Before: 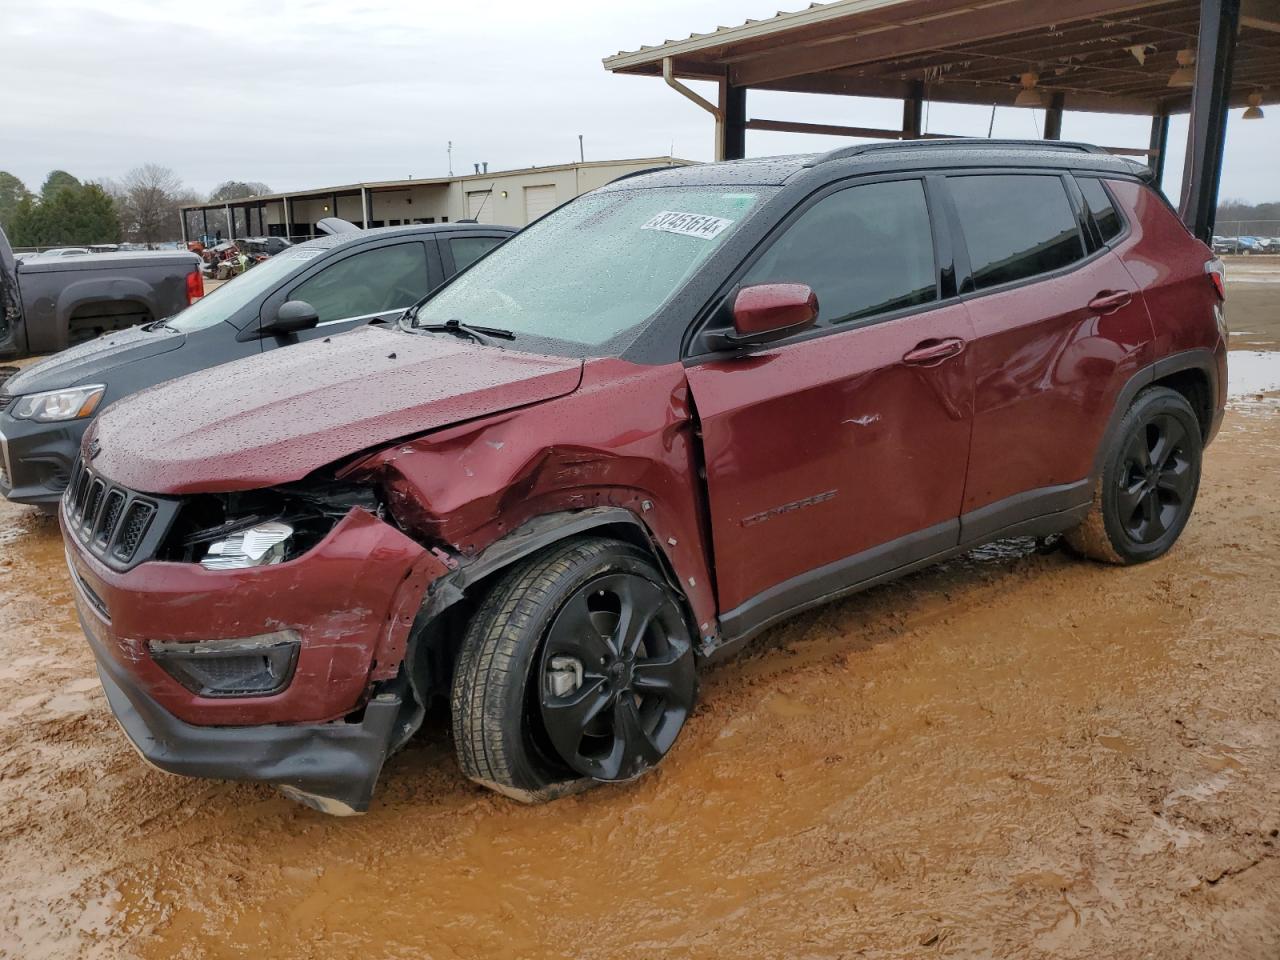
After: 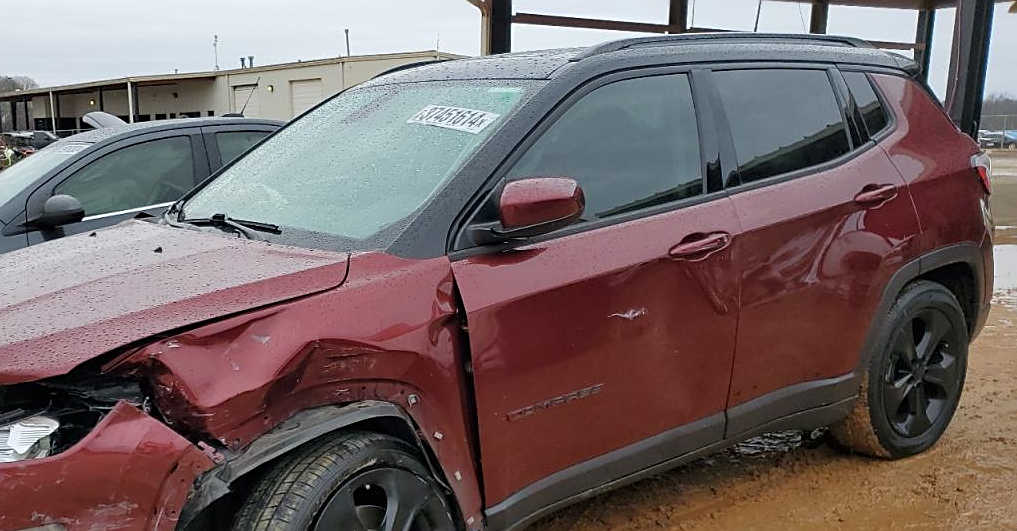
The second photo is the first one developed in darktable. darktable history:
sharpen: on, module defaults
crop: left 18.312%, top 11.126%, right 2.176%, bottom 33.474%
